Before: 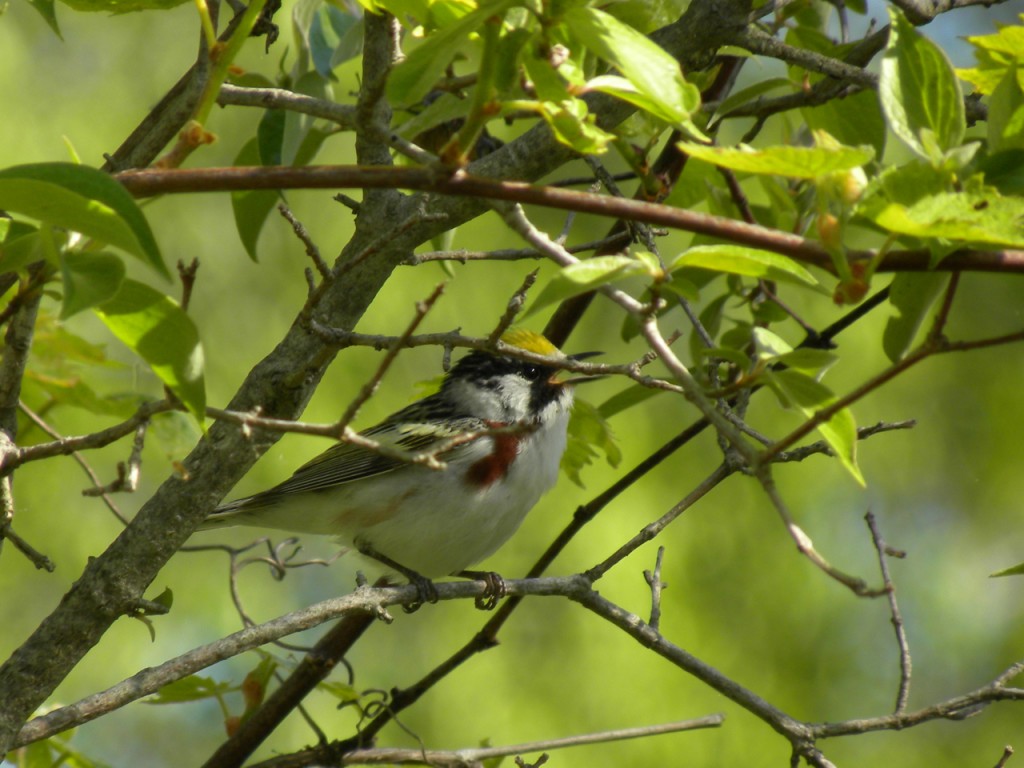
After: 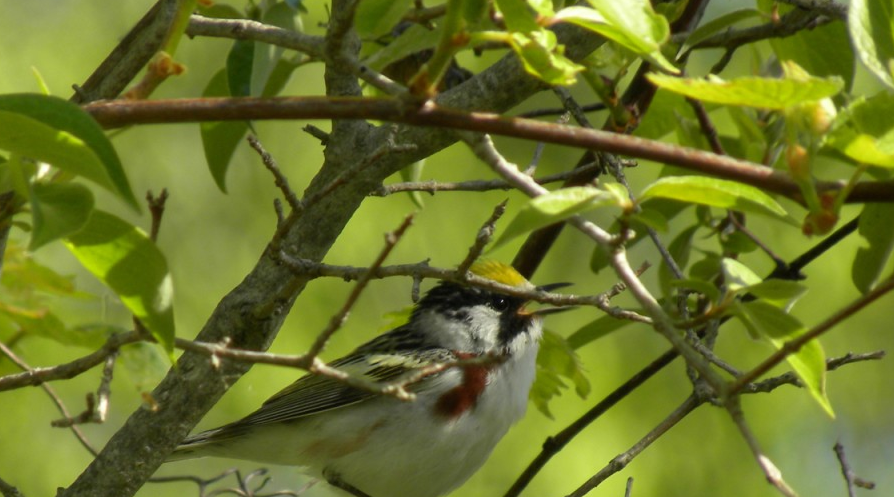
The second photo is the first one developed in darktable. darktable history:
crop: left 3.033%, top 8.999%, right 9.619%, bottom 26.274%
